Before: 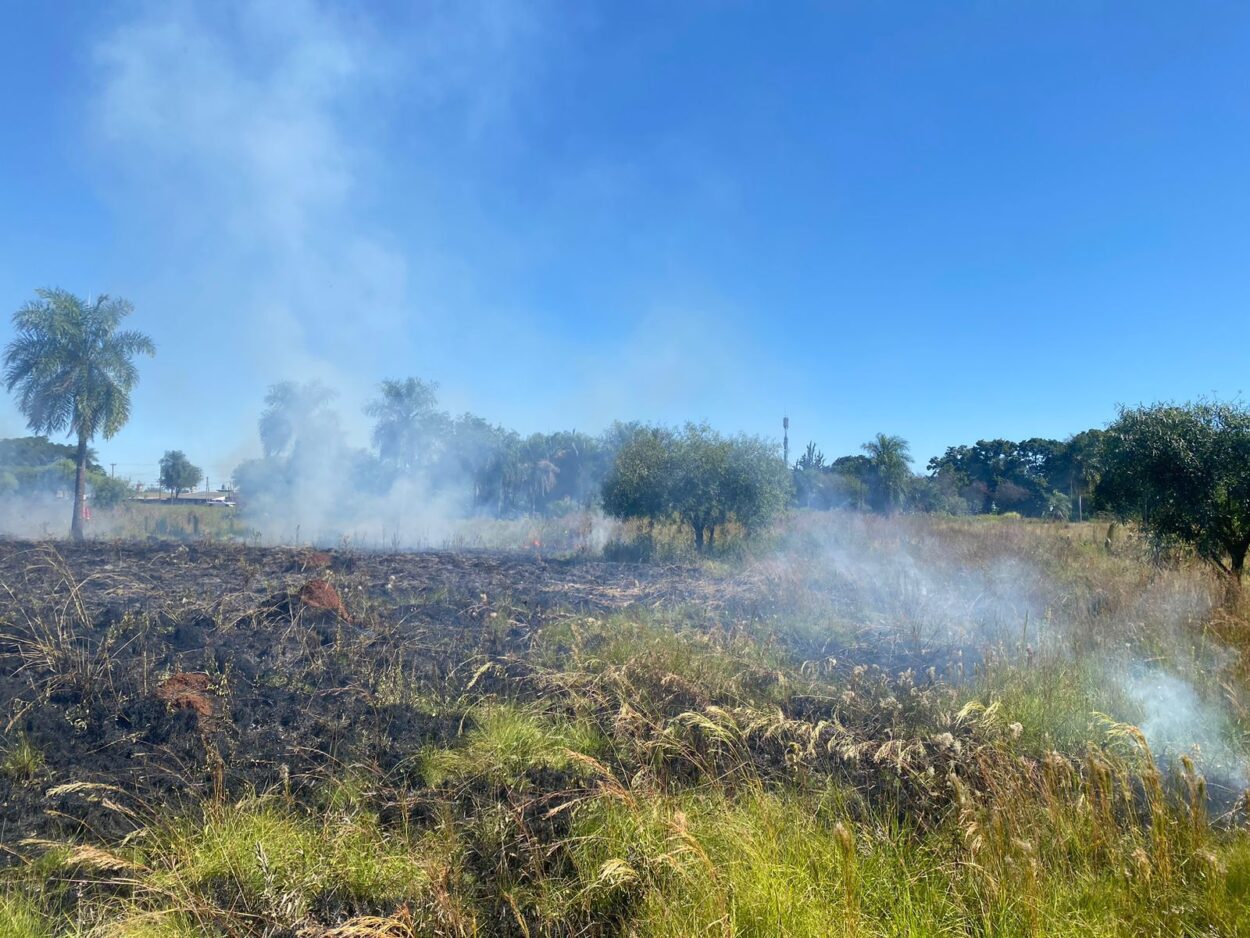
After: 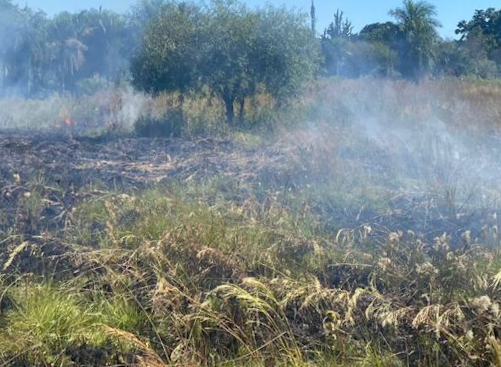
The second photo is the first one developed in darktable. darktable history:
crop: left 37.221%, top 45.169%, right 20.63%, bottom 13.777%
rotate and perspective: rotation -2.12°, lens shift (vertical) 0.009, lens shift (horizontal) -0.008, automatic cropping original format, crop left 0.036, crop right 0.964, crop top 0.05, crop bottom 0.959
